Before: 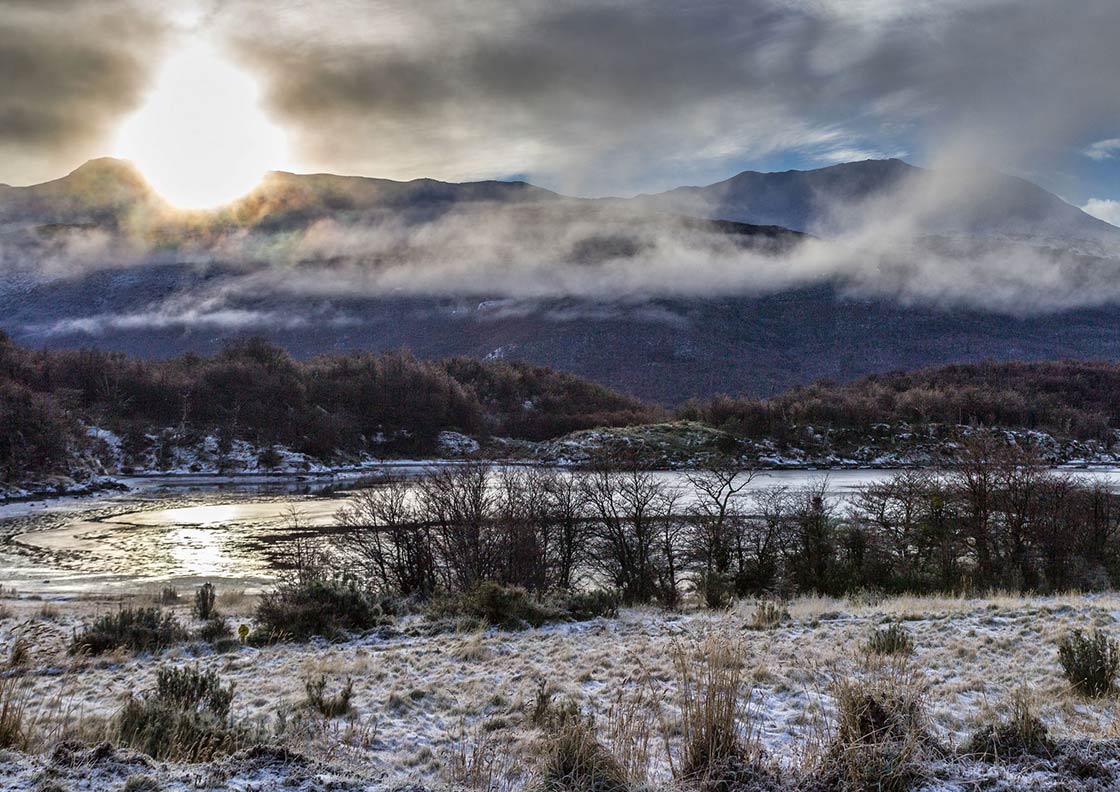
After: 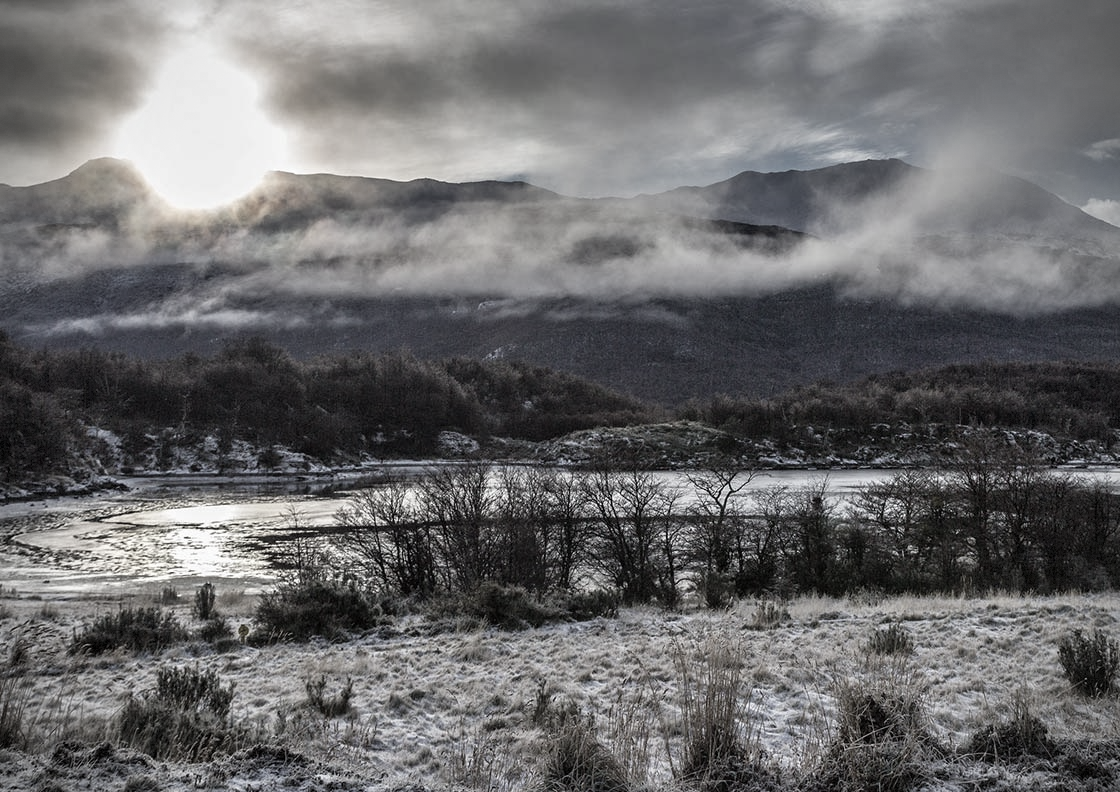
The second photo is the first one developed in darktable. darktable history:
color correction: saturation 0.3
vignetting: dithering 8-bit output, unbound false
